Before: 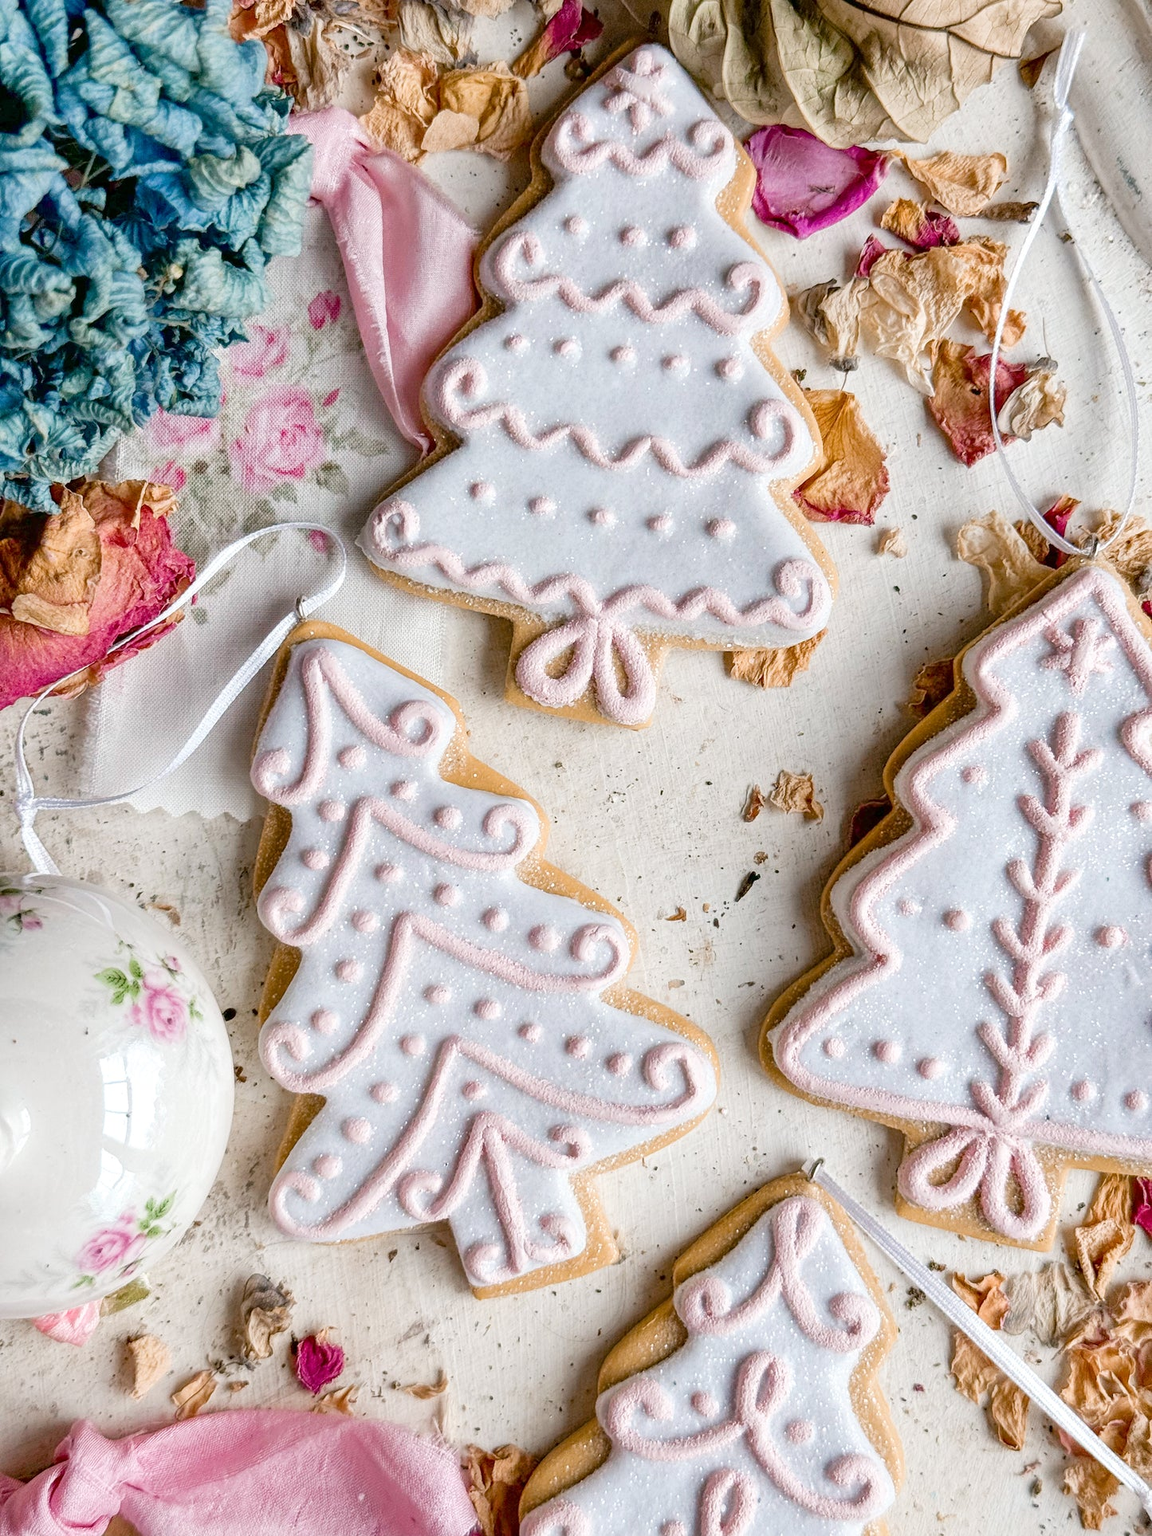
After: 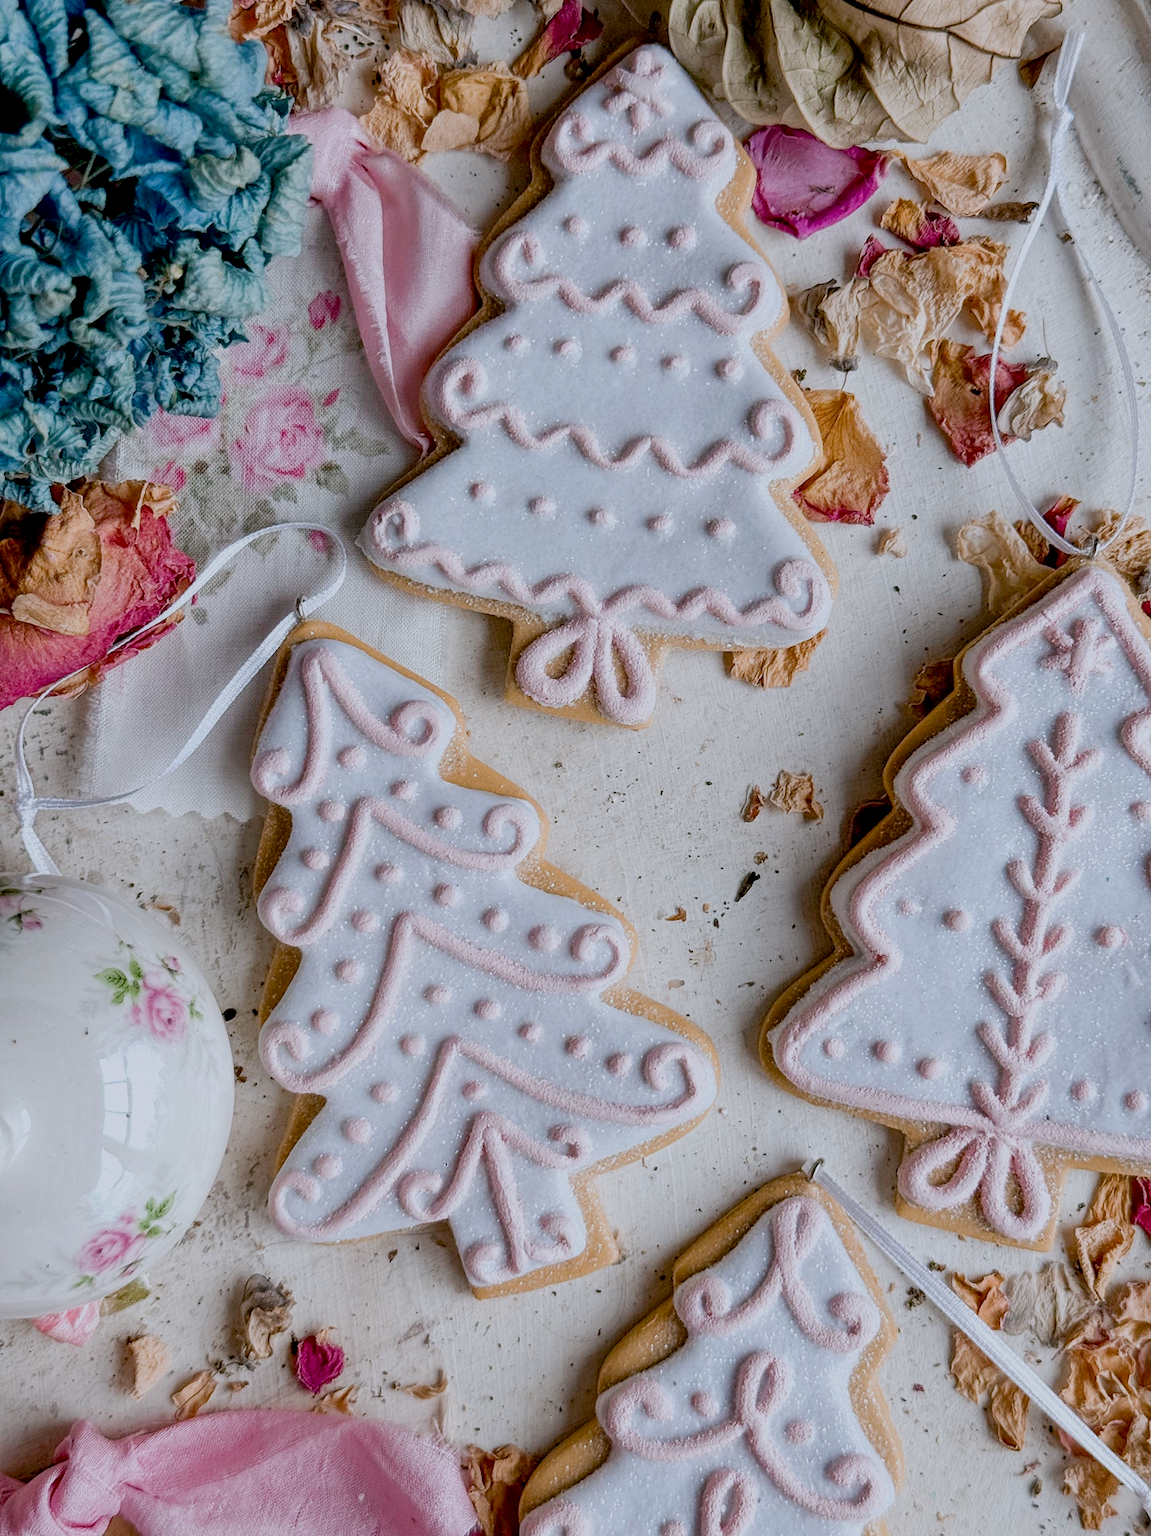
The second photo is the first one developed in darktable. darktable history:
exposure: black level correction 0.009, exposure -0.653 EV, compensate highlight preservation false
color correction: highlights a* -0.824, highlights b* -8.47
